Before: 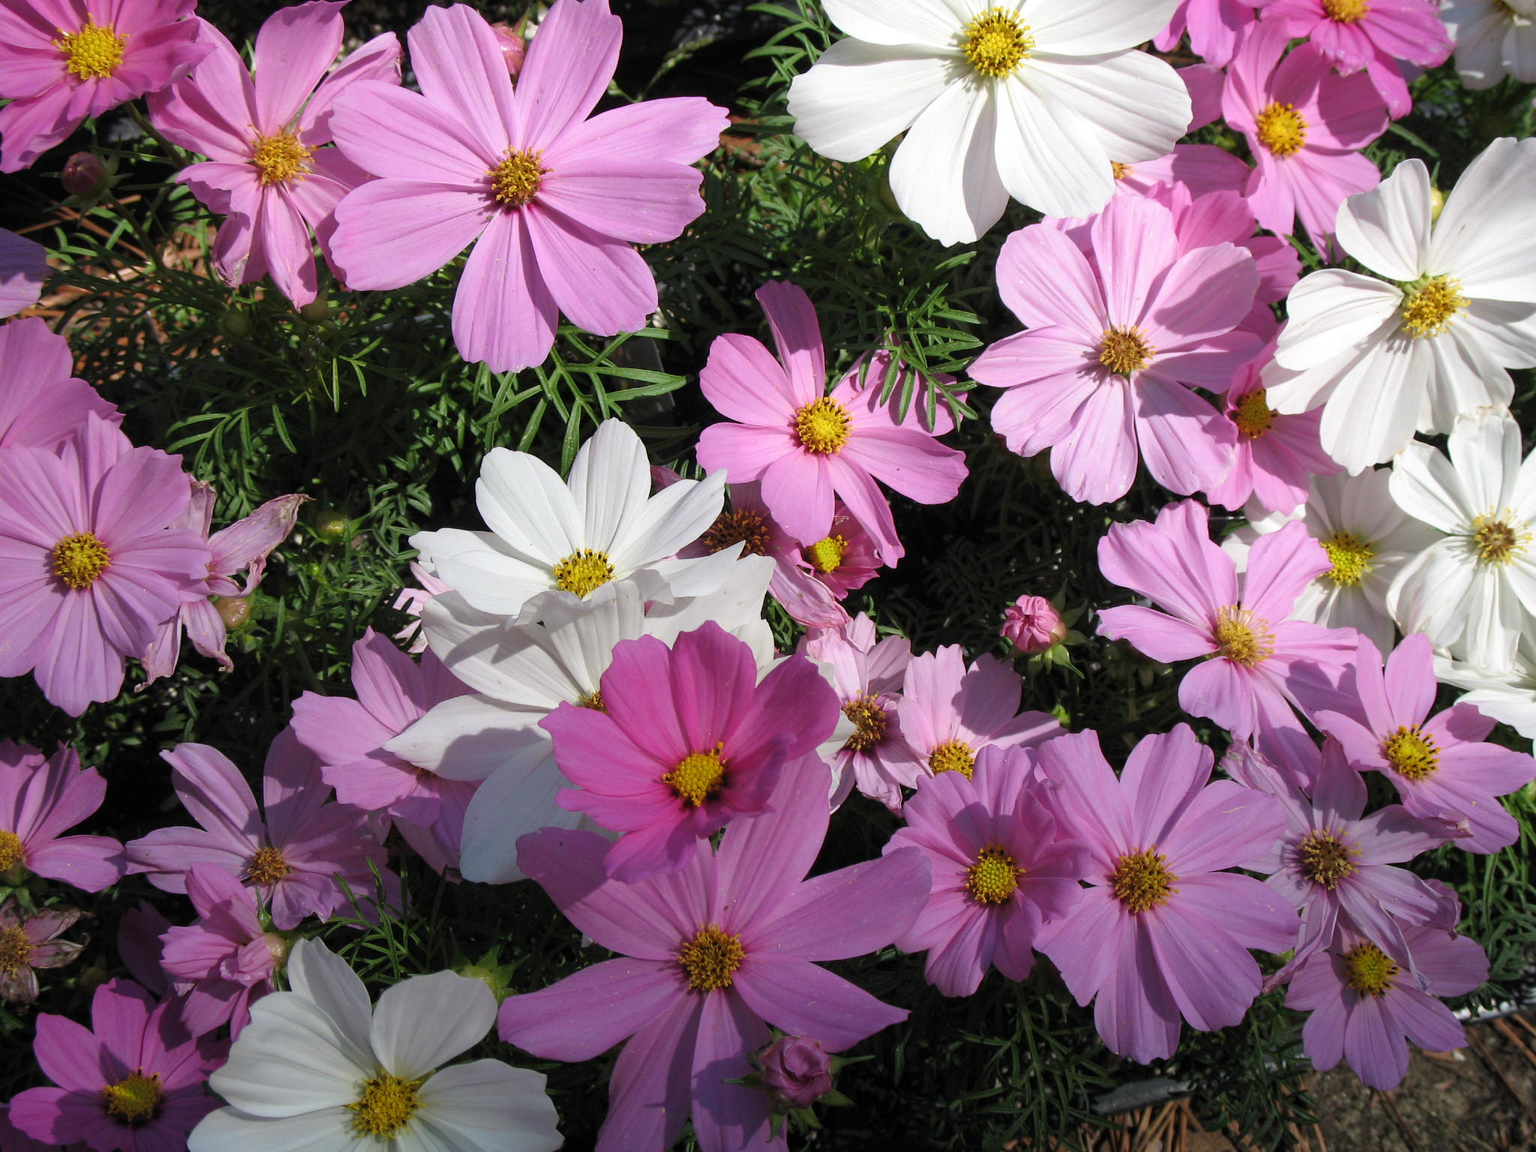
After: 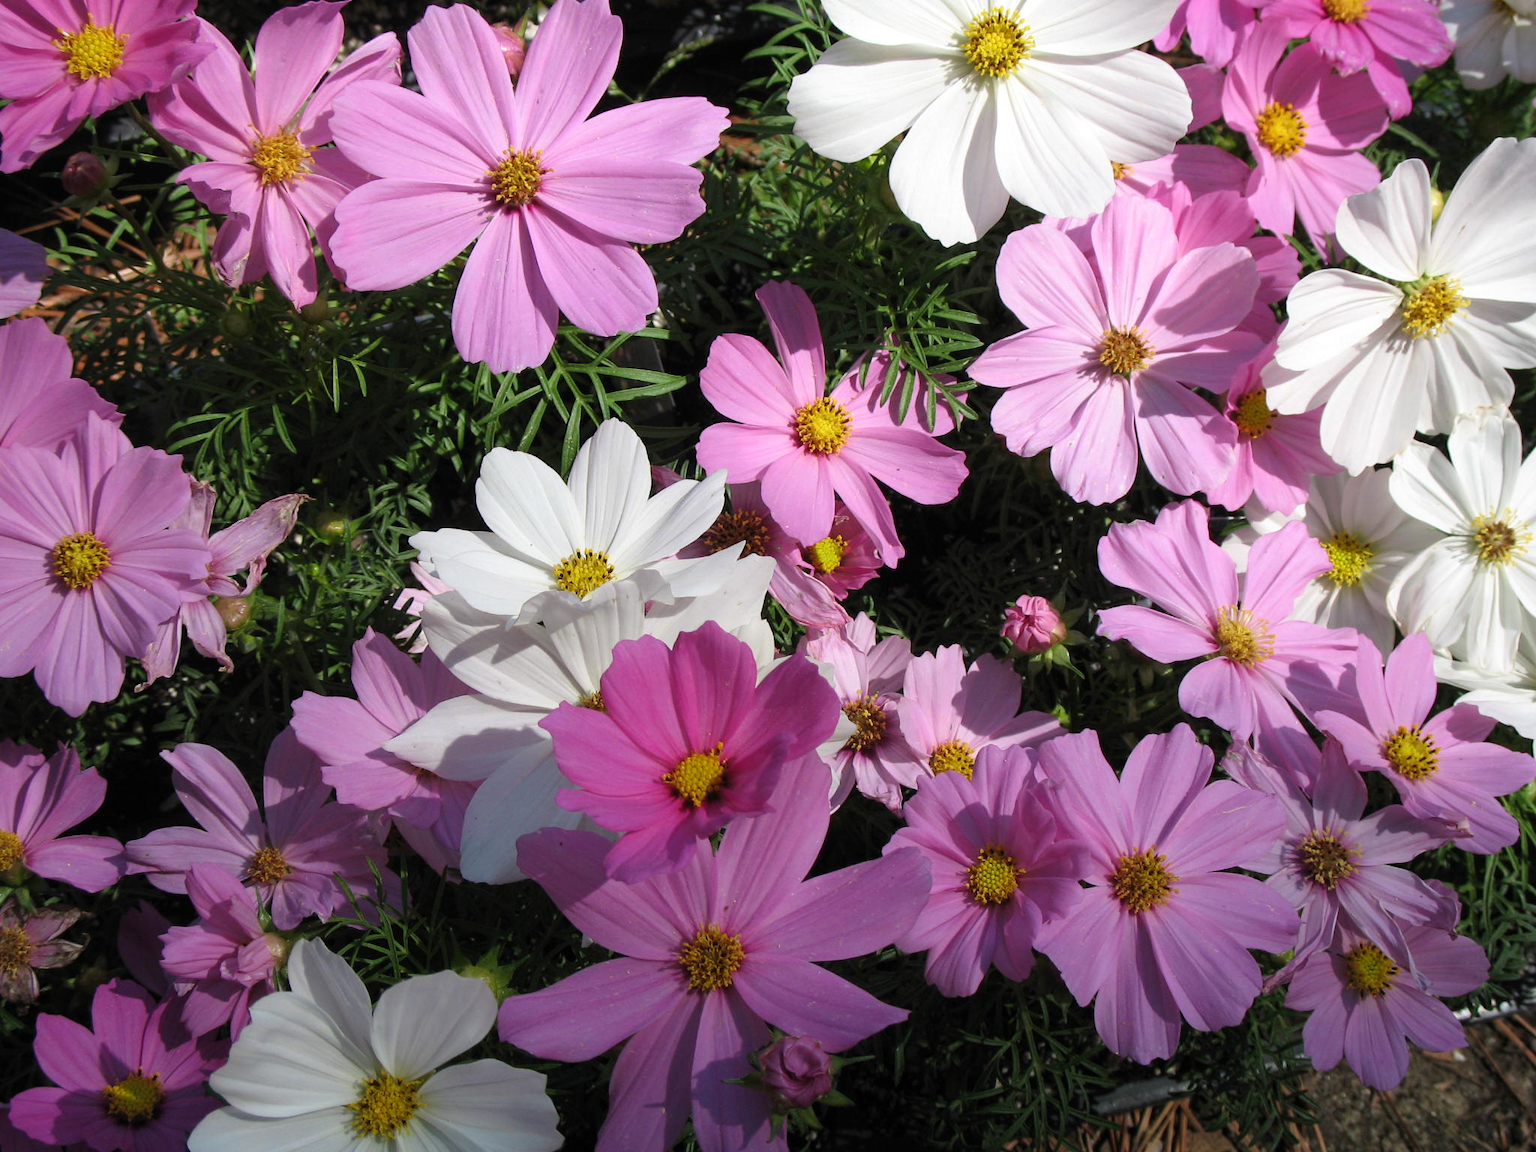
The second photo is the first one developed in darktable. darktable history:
contrast brightness saturation: contrast 0.077, saturation 0.023
